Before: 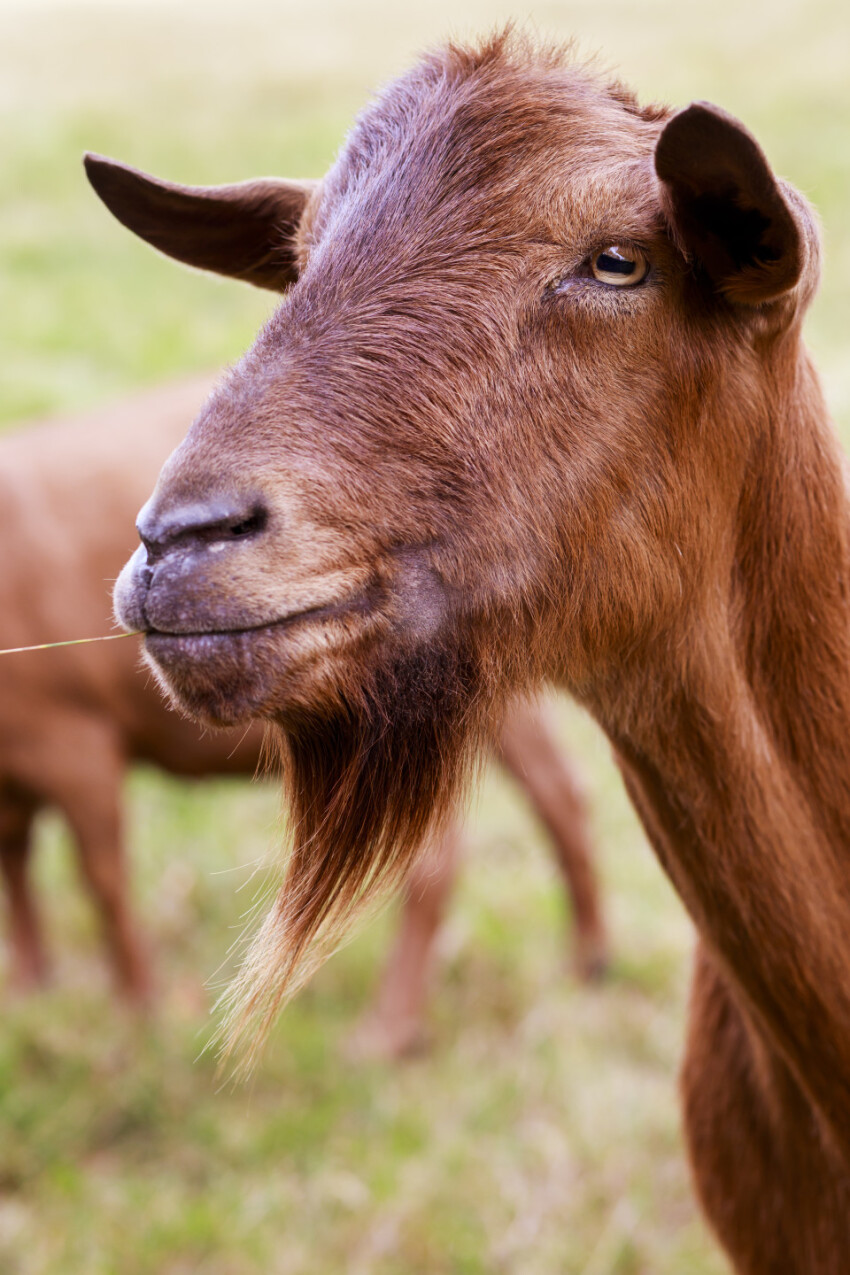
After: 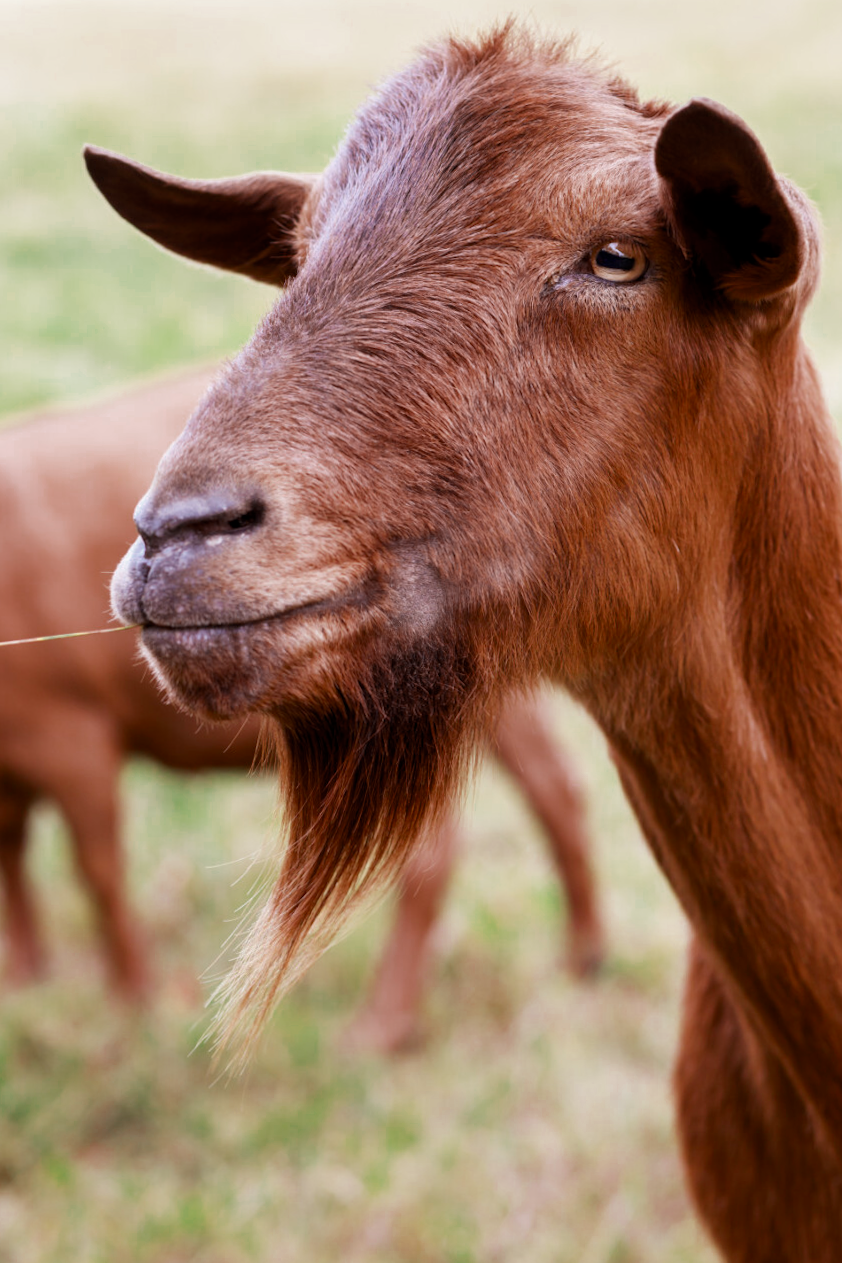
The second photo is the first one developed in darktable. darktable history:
color zones: curves: ch0 [(0, 0.5) (0.125, 0.4) (0.25, 0.5) (0.375, 0.4) (0.5, 0.4) (0.625, 0.35) (0.75, 0.35) (0.875, 0.5)]; ch1 [(0, 0.35) (0.125, 0.45) (0.25, 0.35) (0.375, 0.35) (0.5, 0.35) (0.625, 0.35) (0.75, 0.45) (0.875, 0.35)]; ch2 [(0, 0.6) (0.125, 0.5) (0.25, 0.5) (0.375, 0.6) (0.5, 0.6) (0.625, 0.5) (0.75, 0.5) (0.875, 0.5)]
crop and rotate: angle -0.362°
